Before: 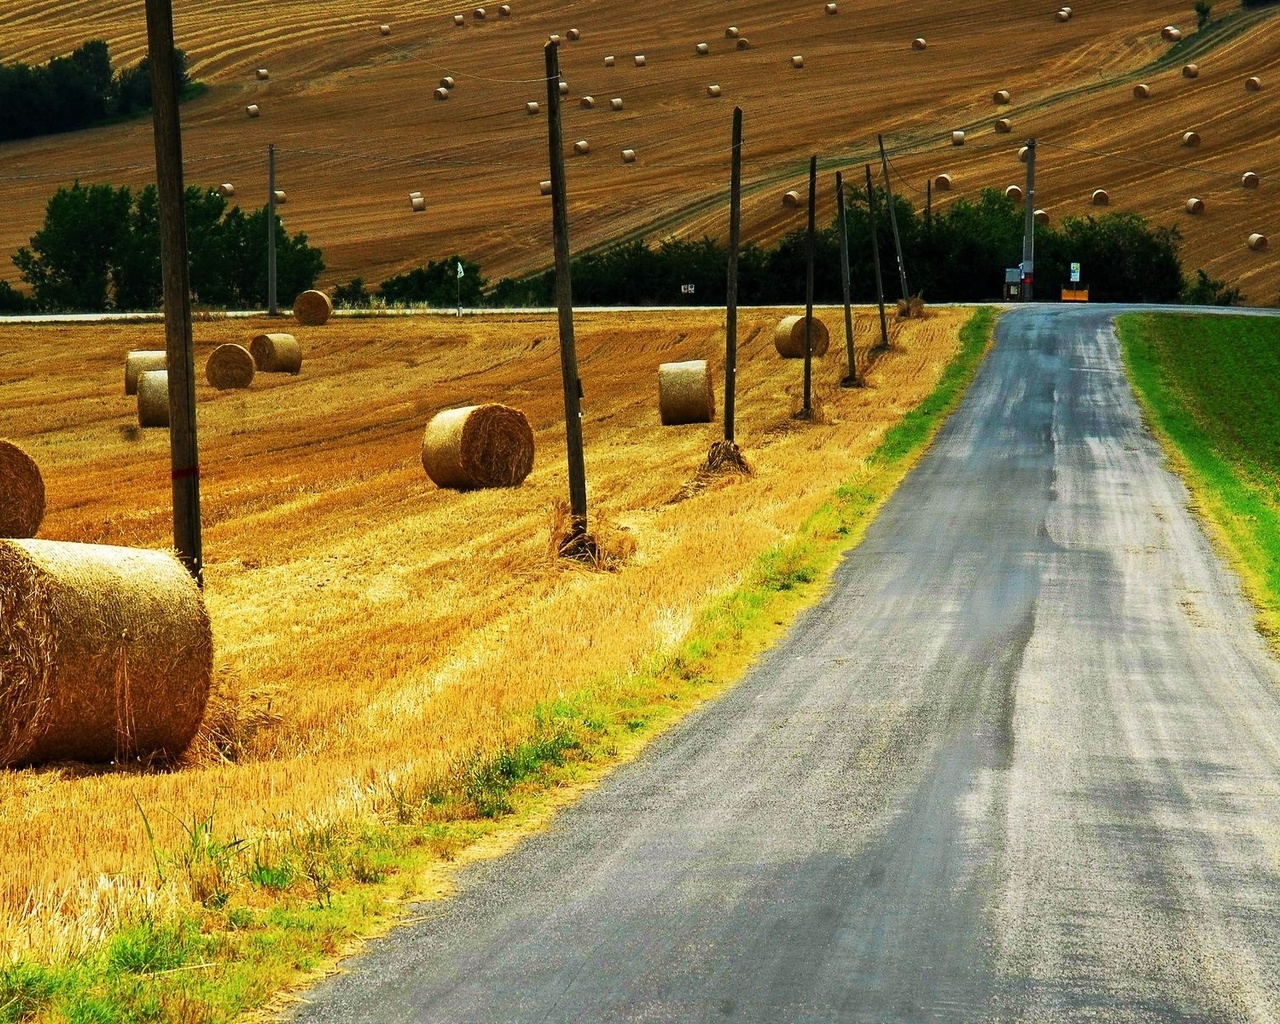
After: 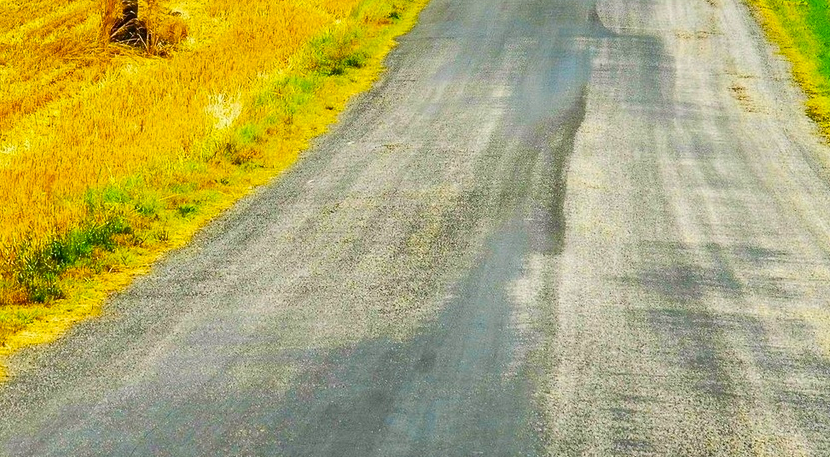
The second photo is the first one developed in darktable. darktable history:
color balance rgb: perceptual saturation grading › global saturation 25.929%, global vibrance 20%
crop and rotate: left 35.084%, top 50.385%, bottom 4.969%
